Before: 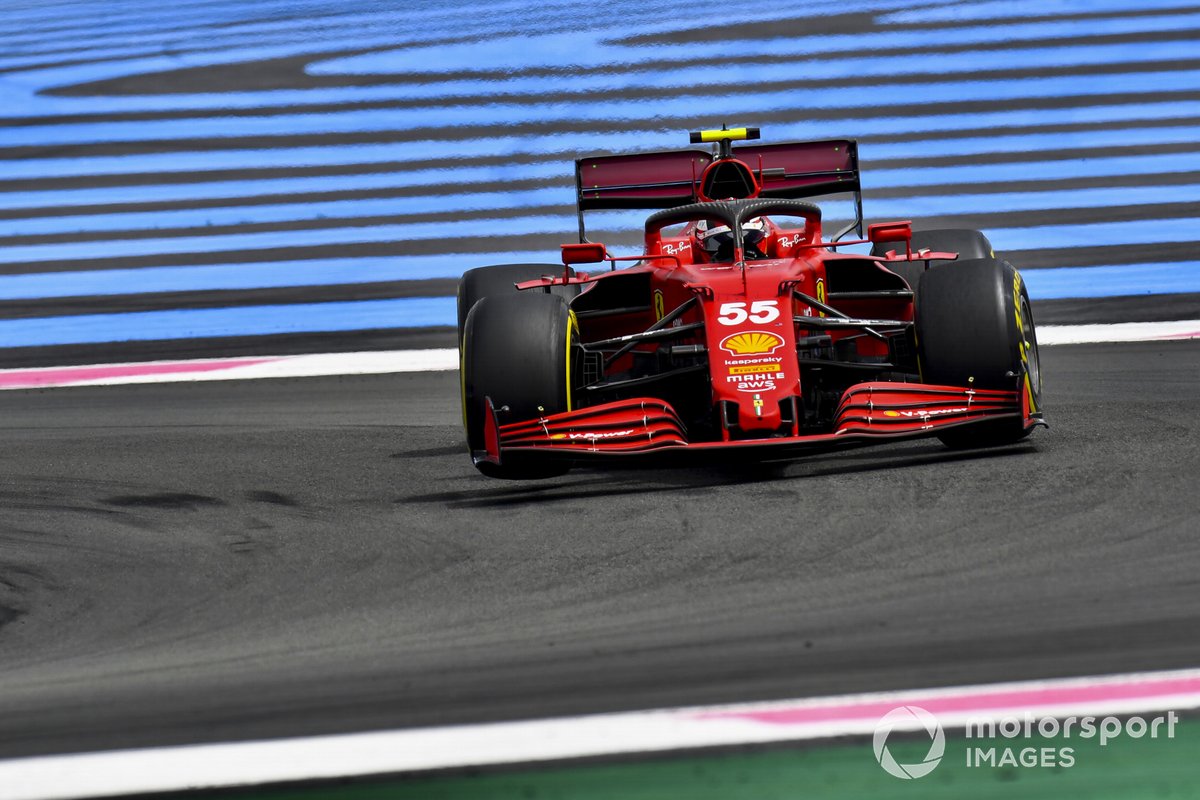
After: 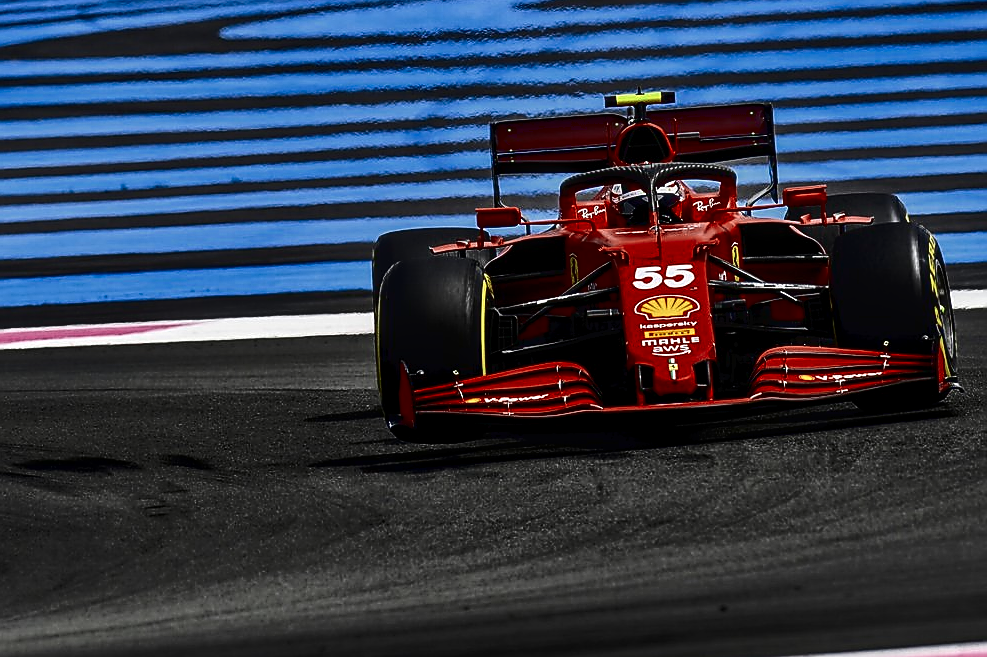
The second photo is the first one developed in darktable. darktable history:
exposure: exposure 0.209 EV, compensate highlight preservation false
crop and rotate: left 7.118%, top 4.549%, right 10.627%, bottom 13.247%
contrast brightness saturation: contrast 0.134, brightness -0.239, saturation 0.138
local contrast: detail 130%
sharpen: radius 1.364, amount 1.236, threshold 0.735
tone curve: curves: ch0 [(0, 0) (0.003, 0.02) (0.011, 0.021) (0.025, 0.022) (0.044, 0.023) (0.069, 0.026) (0.1, 0.04) (0.136, 0.06) (0.177, 0.092) (0.224, 0.127) (0.277, 0.176) (0.335, 0.258) (0.399, 0.349) (0.468, 0.444) (0.543, 0.546) (0.623, 0.649) (0.709, 0.754) (0.801, 0.842) (0.898, 0.922) (1, 1)], color space Lab, independent channels, preserve colors none
color zones: curves: ch0 [(0, 0.5) (0.125, 0.4) (0.25, 0.5) (0.375, 0.4) (0.5, 0.4) (0.625, 0.35) (0.75, 0.35) (0.875, 0.5)]; ch1 [(0, 0.35) (0.125, 0.45) (0.25, 0.35) (0.375, 0.35) (0.5, 0.35) (0.625, 0.35) (0.75, 0.45) (0.875, 0.35)]; ch2 [(0, 0.6) (0.125, 0.5) (0.25, 0.5) (0.375, 0.6) (0.5, 0.6) (0.625, 0.5) (0.75, 0.5) (0.875, 0.5)]
